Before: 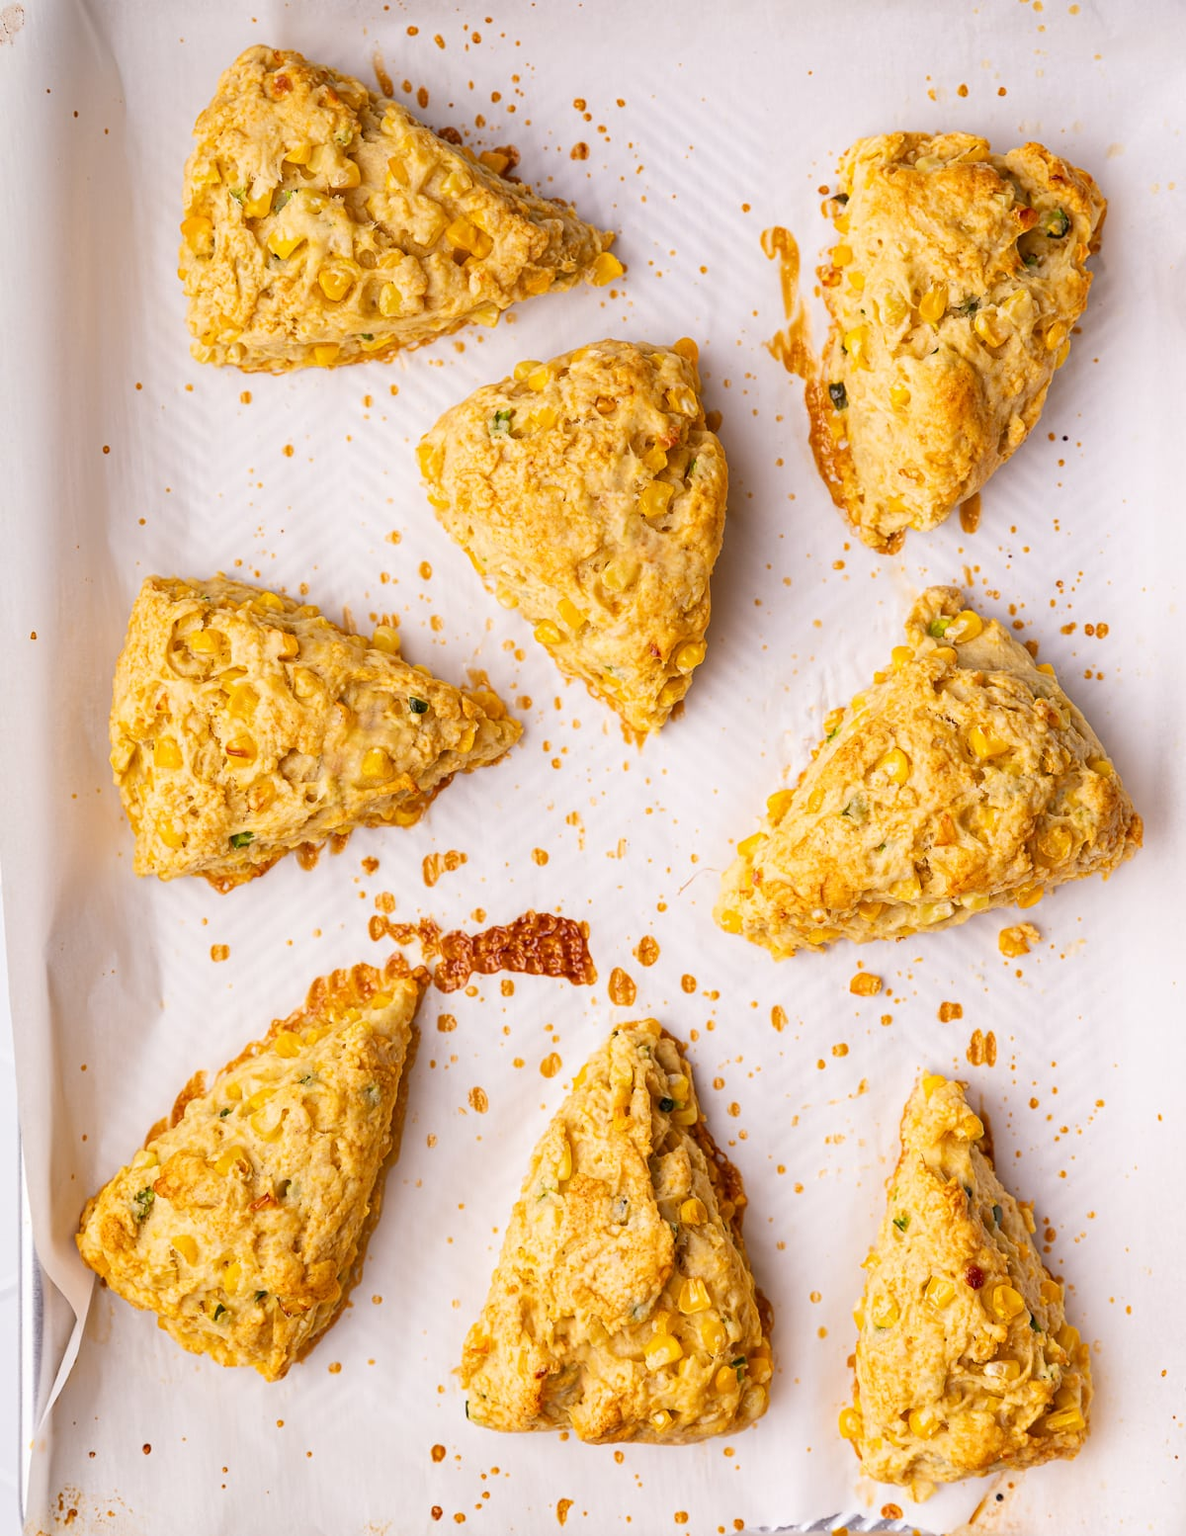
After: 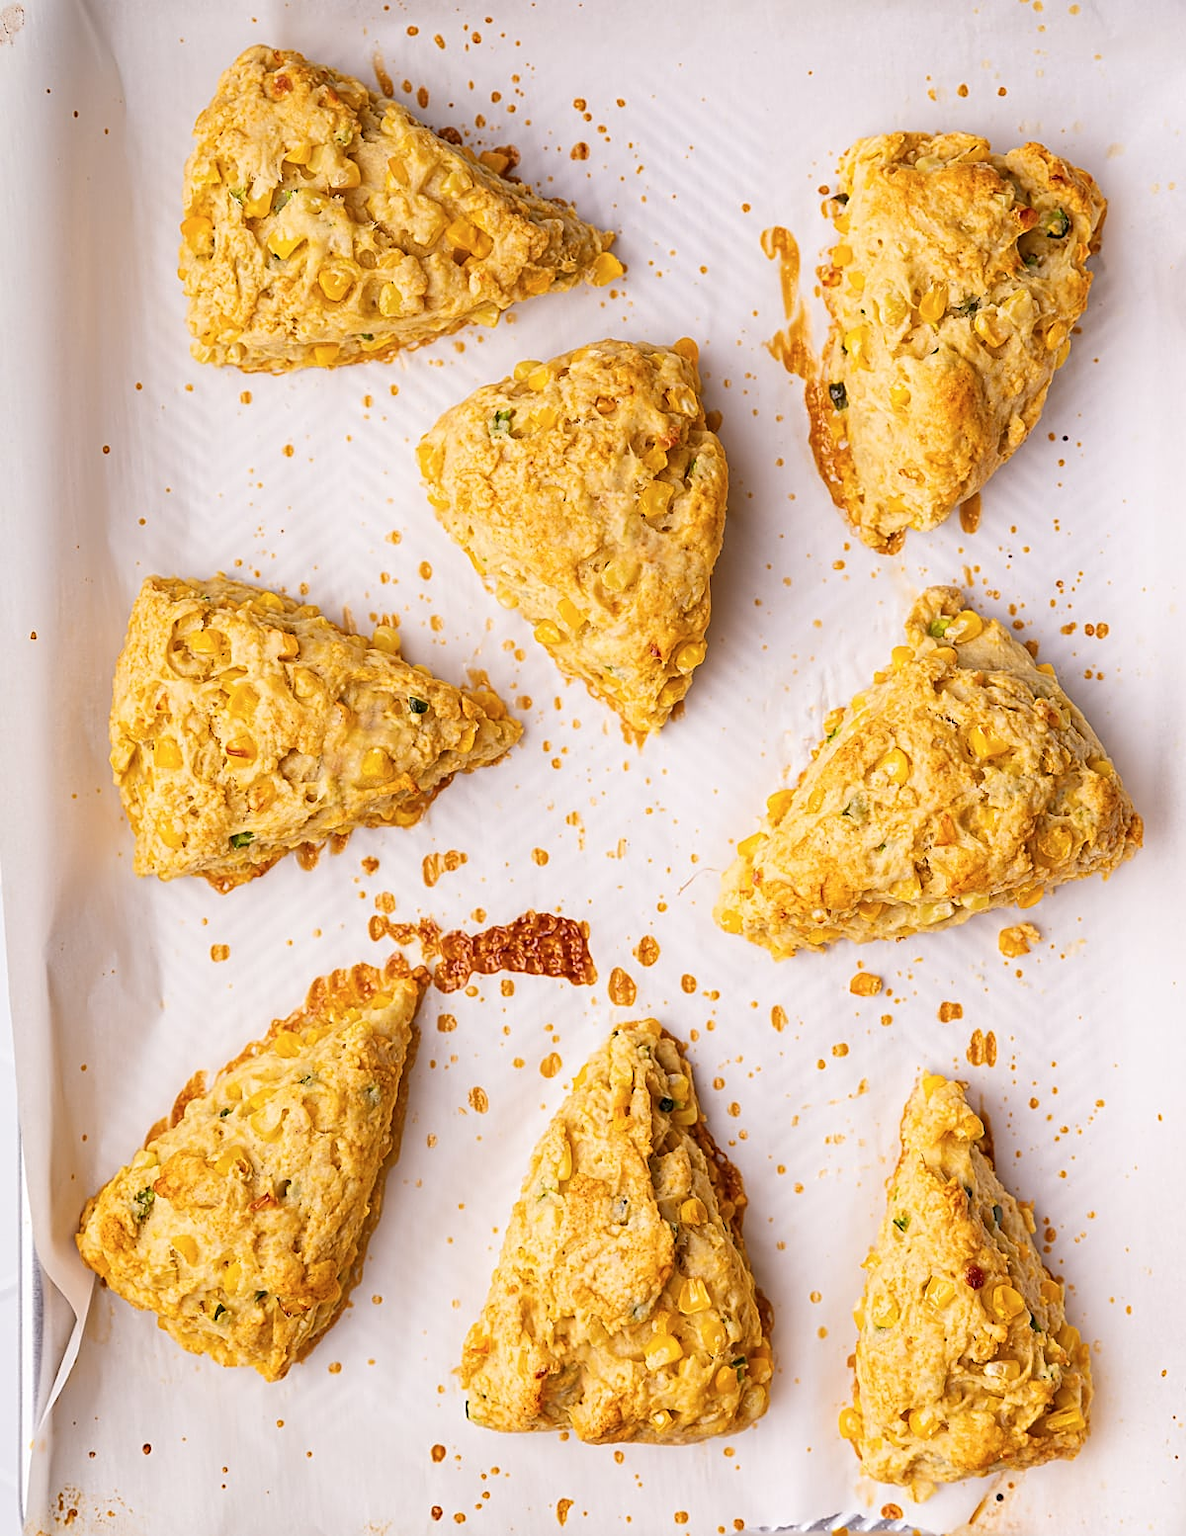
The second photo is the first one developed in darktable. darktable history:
sharpen: on, module defaults
color balance rgb: perceptual saturation grading › global saturation -1%
